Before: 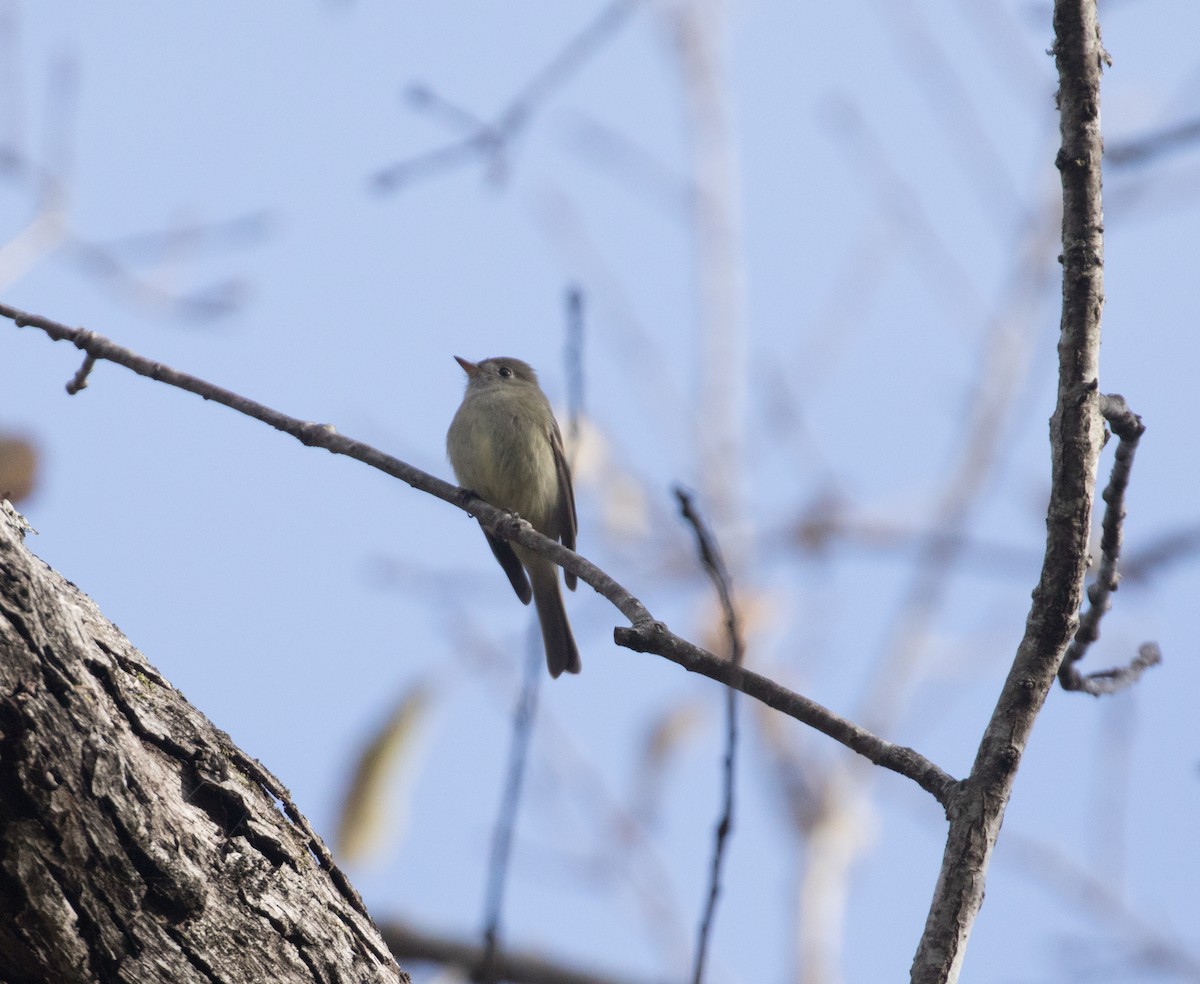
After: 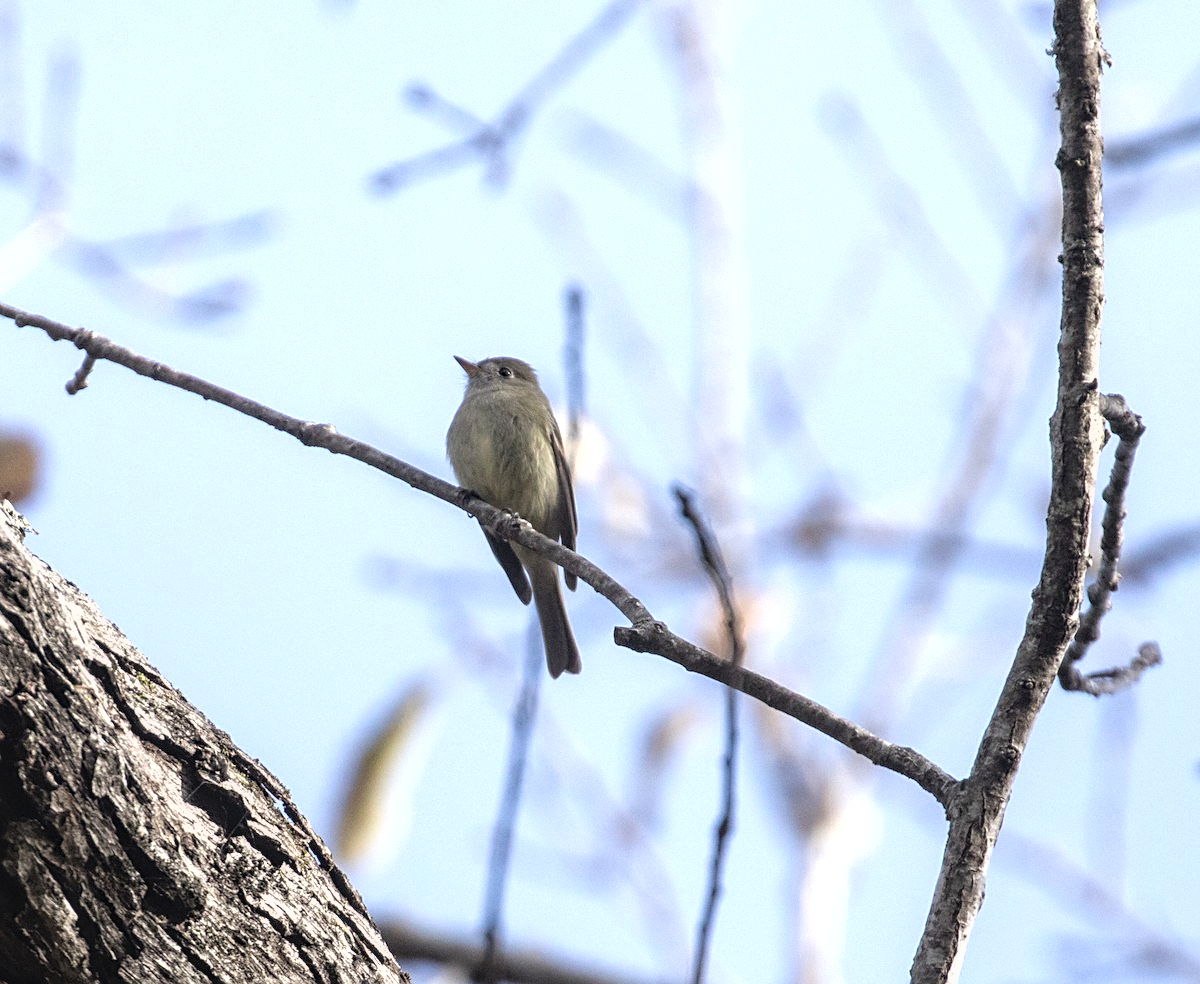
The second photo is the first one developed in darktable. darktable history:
shadows and highlights: shadows 24.77, highlights -26.21
local contrast: on, module defaults
sharpen: on, module defaults
tone equalizer: -8 EV -0.78 EV, -7 EV -0.708 EV, -6 EV -0.584 EV, -5 EV -0.408 EV, -3 EV 0.398 EV, -2 EV 0.6 EV, -1 EV 0.676 EV, +0 EV 0.735 EV, mask exposure compensation -0.511 EV
